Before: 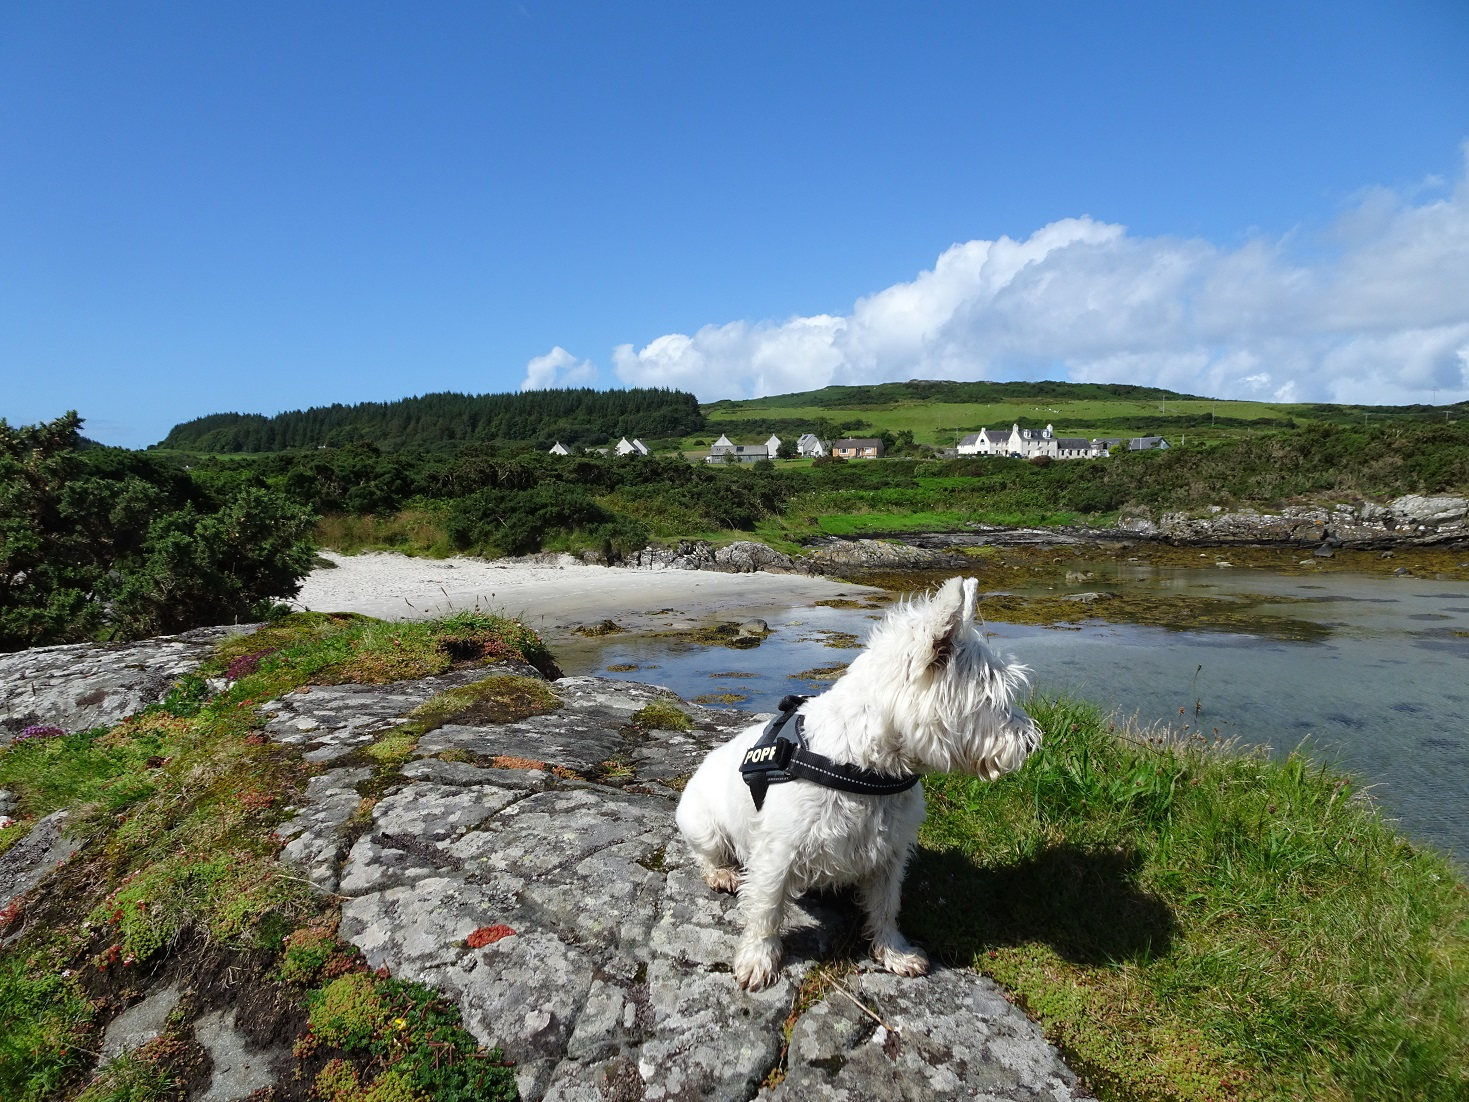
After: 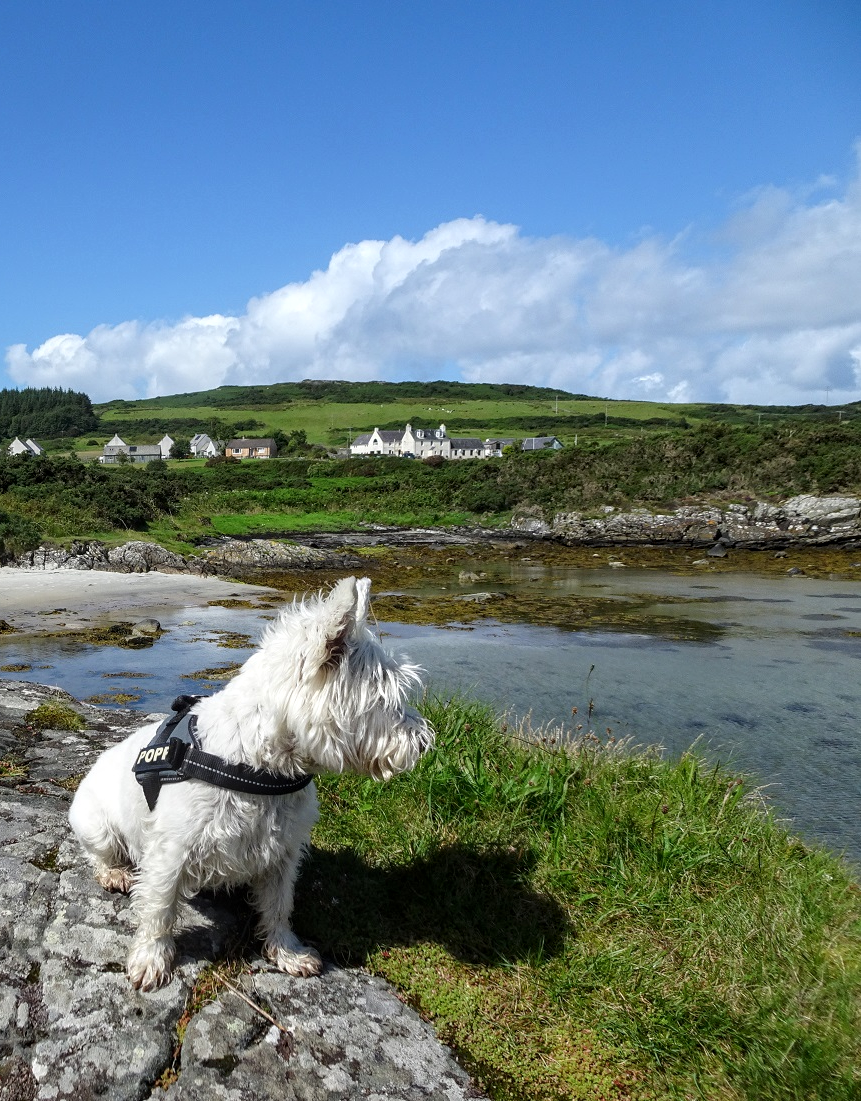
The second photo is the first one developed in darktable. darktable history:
crop: left 41.327%
local contrast: on, module defaults
